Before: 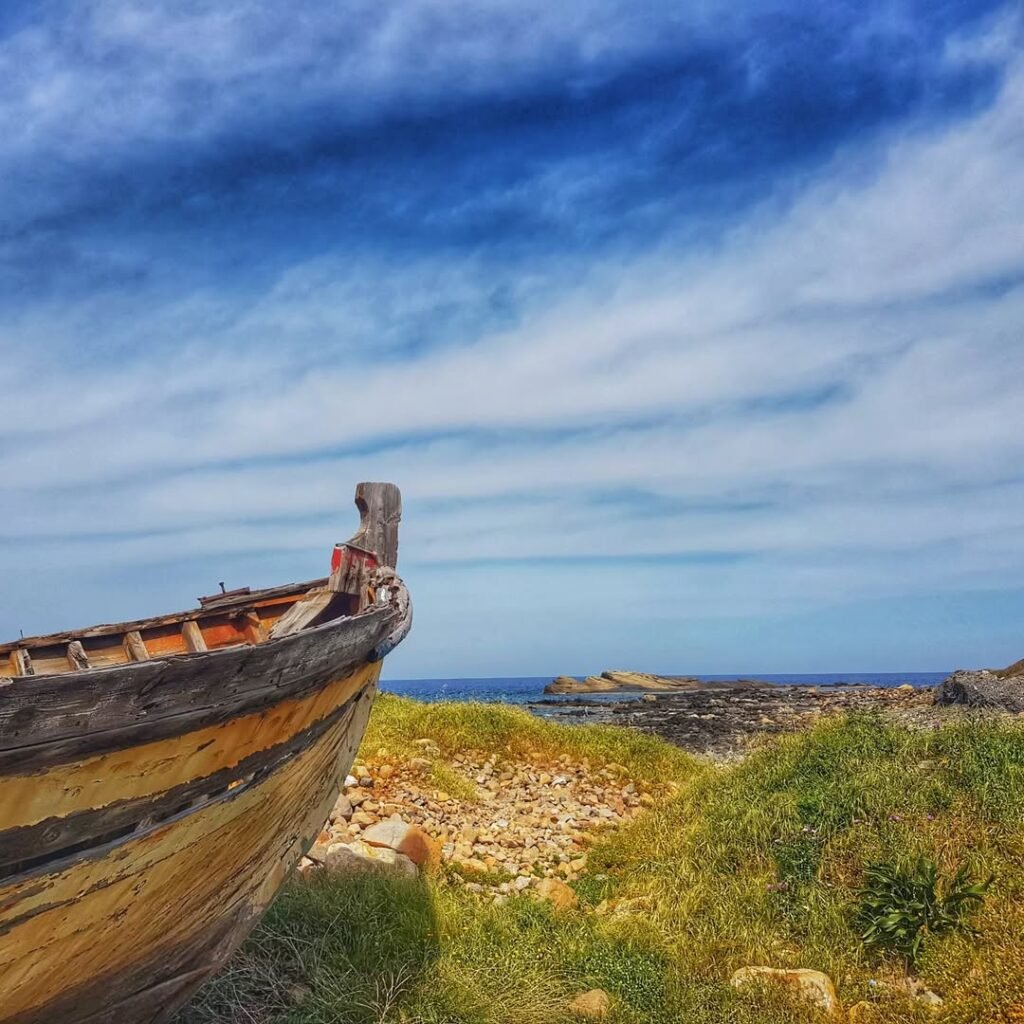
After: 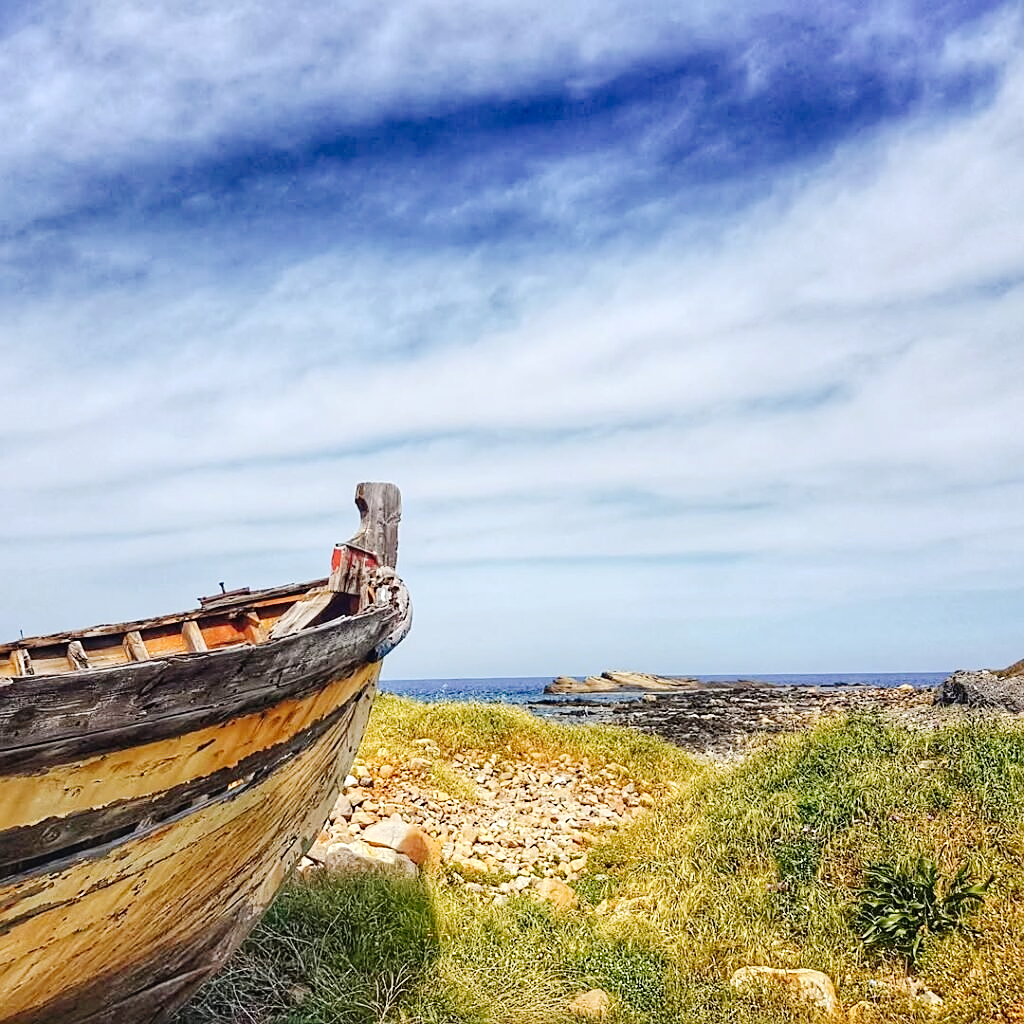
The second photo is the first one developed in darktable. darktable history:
color correction: saturation 0.8
contrast brightness saturation: contrast 0.07
sharpen: on, module defaults
tone curve: curves: ch0 [(0, 0) (0.003, 0.002) (0.011, 0.006) (0.025, 0.012) (0.044, 0.021) (0.069, 0.027) (0.1, 0.035) (0.136, 0.06) (0.177, 0.108) (0.224, 0.173) (0.277, 0.26) (0.335, 0.353) (0.399, 0.453) (0.468, 0.555) (0.543, 0.641) (0.623, 0.724) (0.709, 0.792) (0.801, 0.857) (0.898, 0.918) (1, 1)], preserve colors none
exposure: black level correction 0.001, exposure 0.5 EV, compensate exposure bias true, compensate highlight preservation false
